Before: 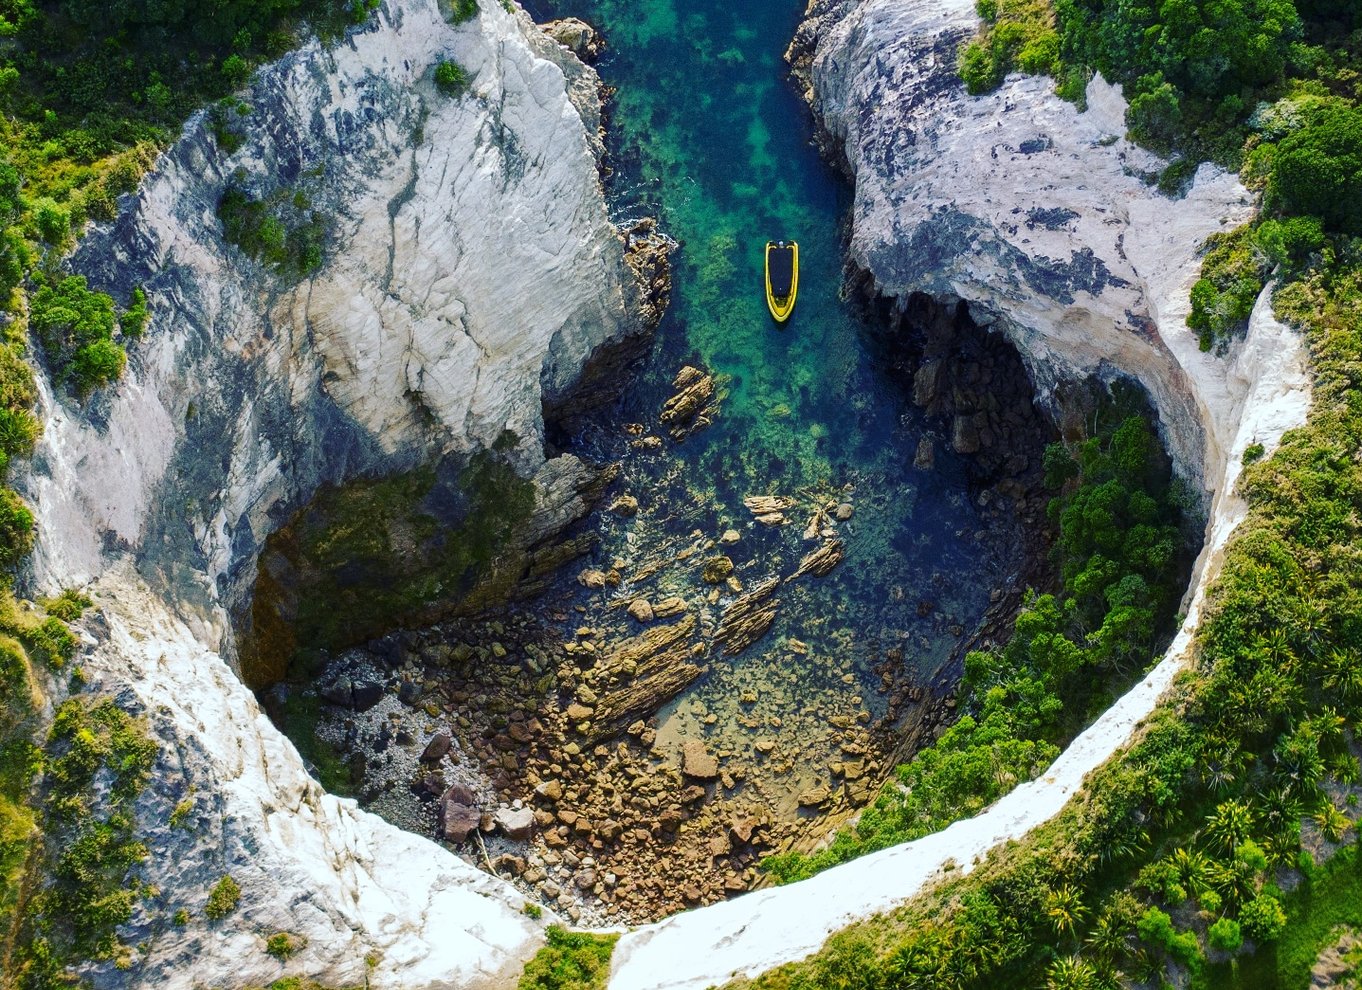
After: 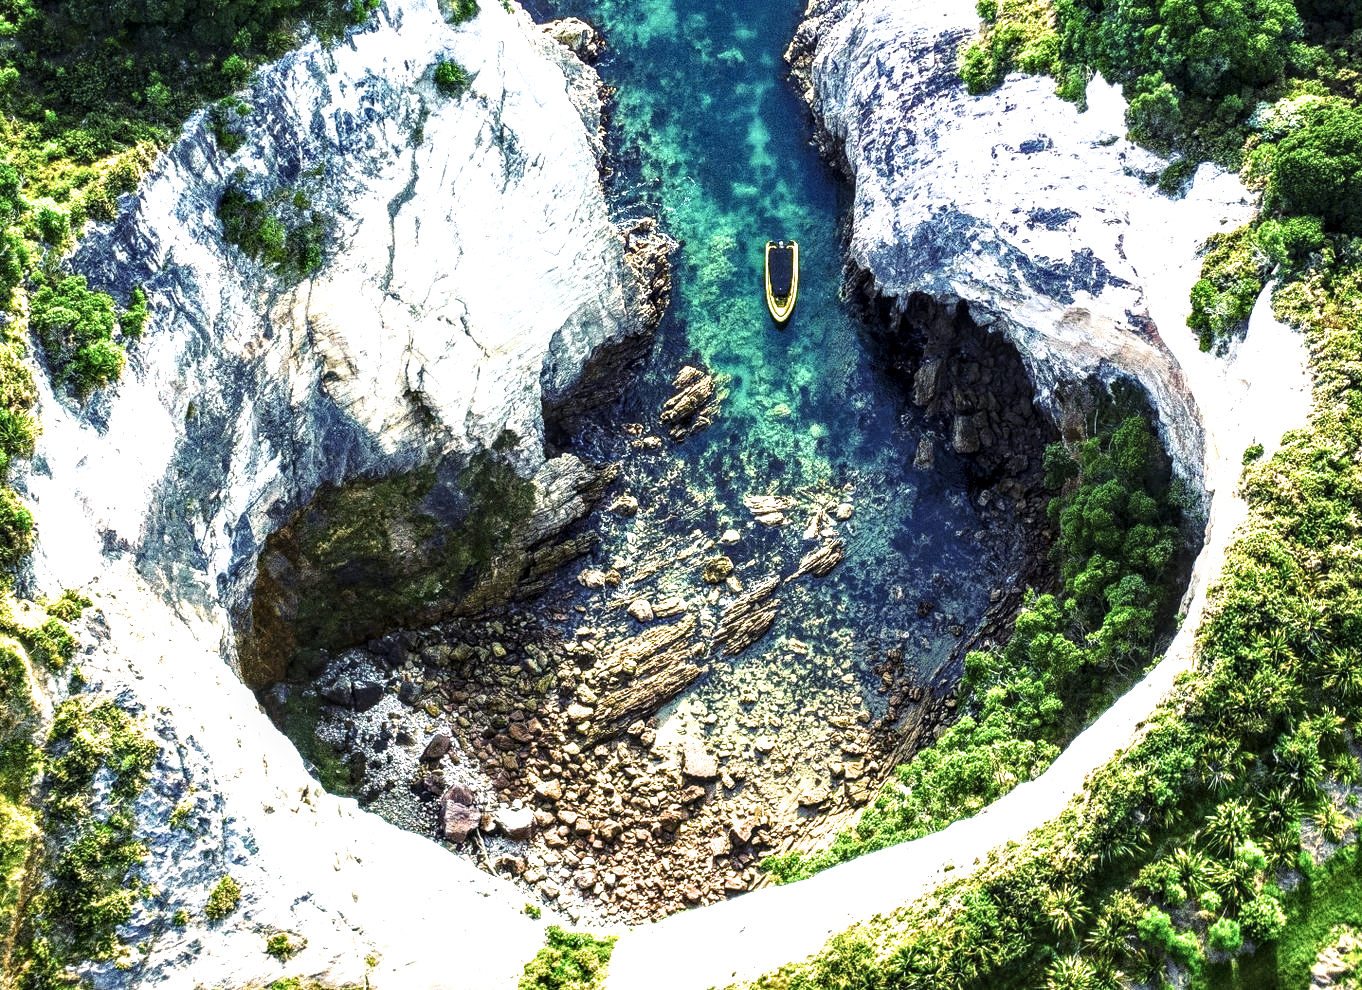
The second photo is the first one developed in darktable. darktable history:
exposure: black level correction -0.005, exposure 1.002 EV, compensate highlight preservation false
local contrast: detail 150%
filmic rgb: white relative exposure 2.2 EV, hardness 6.97
